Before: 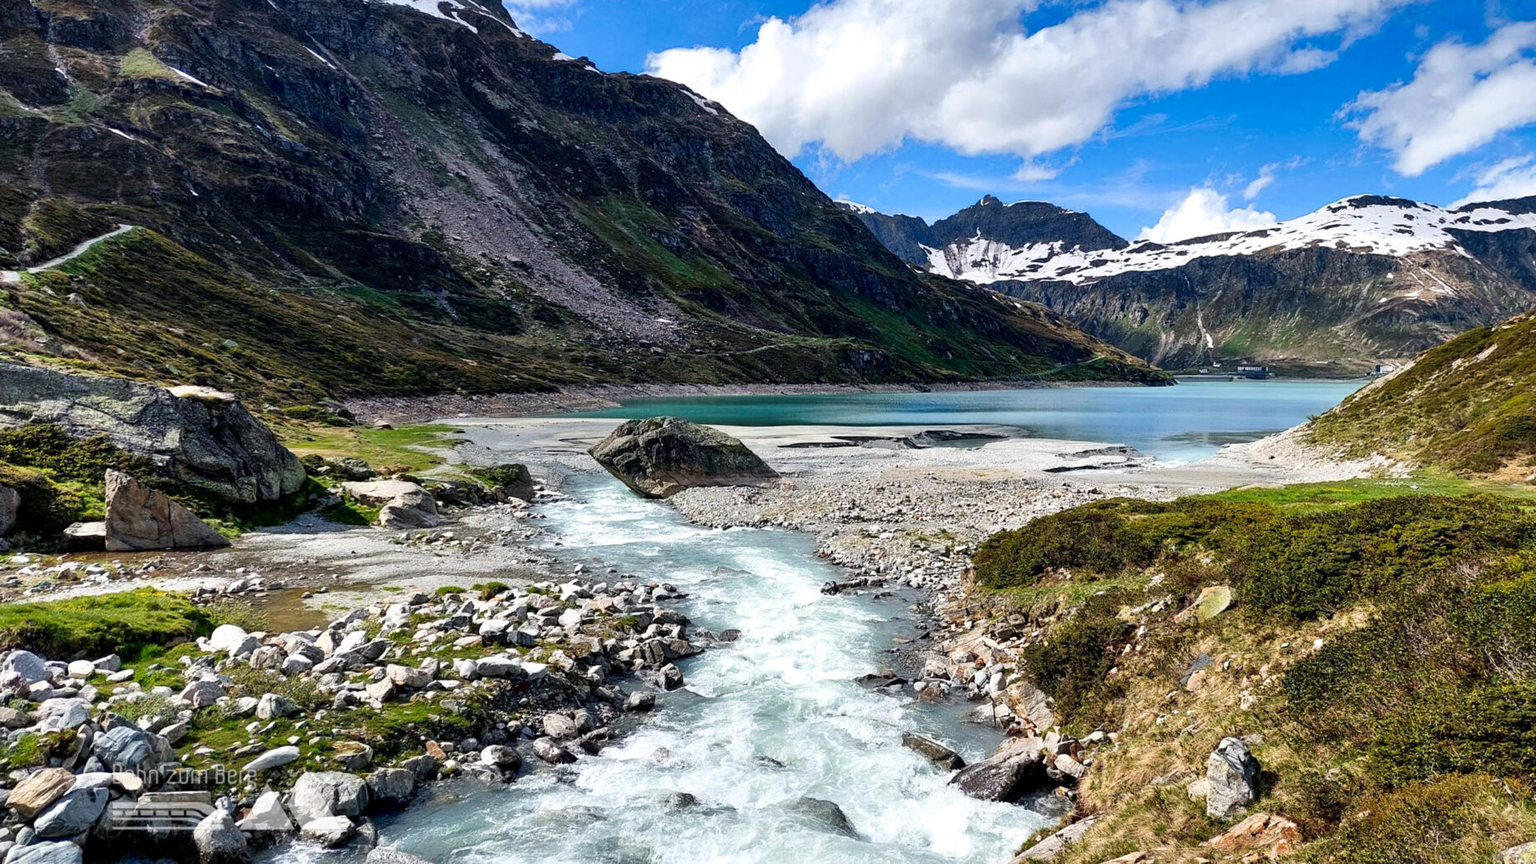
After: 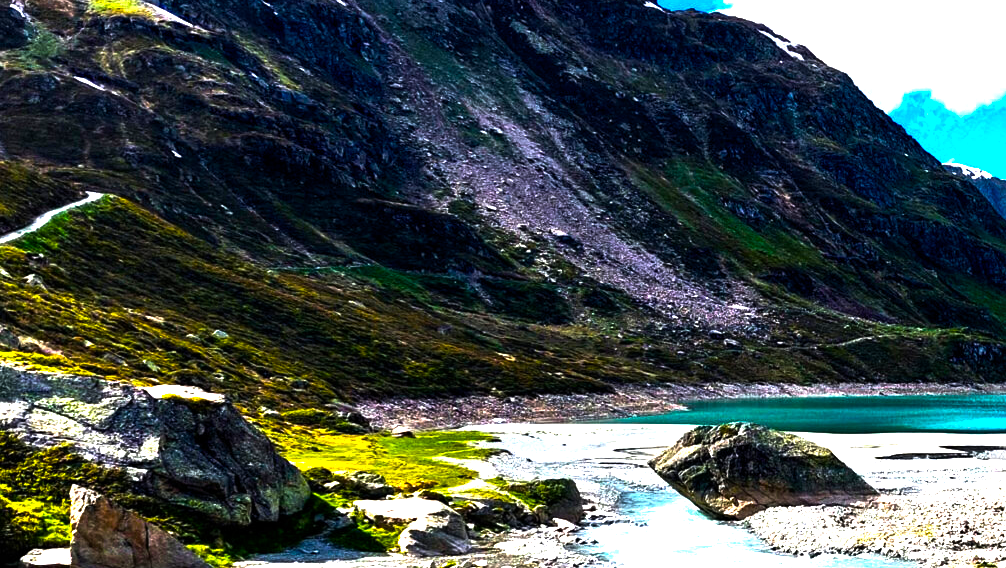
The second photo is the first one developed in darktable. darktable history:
color balance rgb: linear chroma grading › shadows -30%, linear chroma grading › global chroma 35%, perceptual saturation grading › global saturation 75%, perceptual saturation grading › shadows -30%, perceptual brilliance grading › highlights 75%, perceptual brilliance grading › shadows -30%, global vibrance 35%
crop and rotate: left 3.047%, top 7.509%, right 42.236%, bottom 37.598%
